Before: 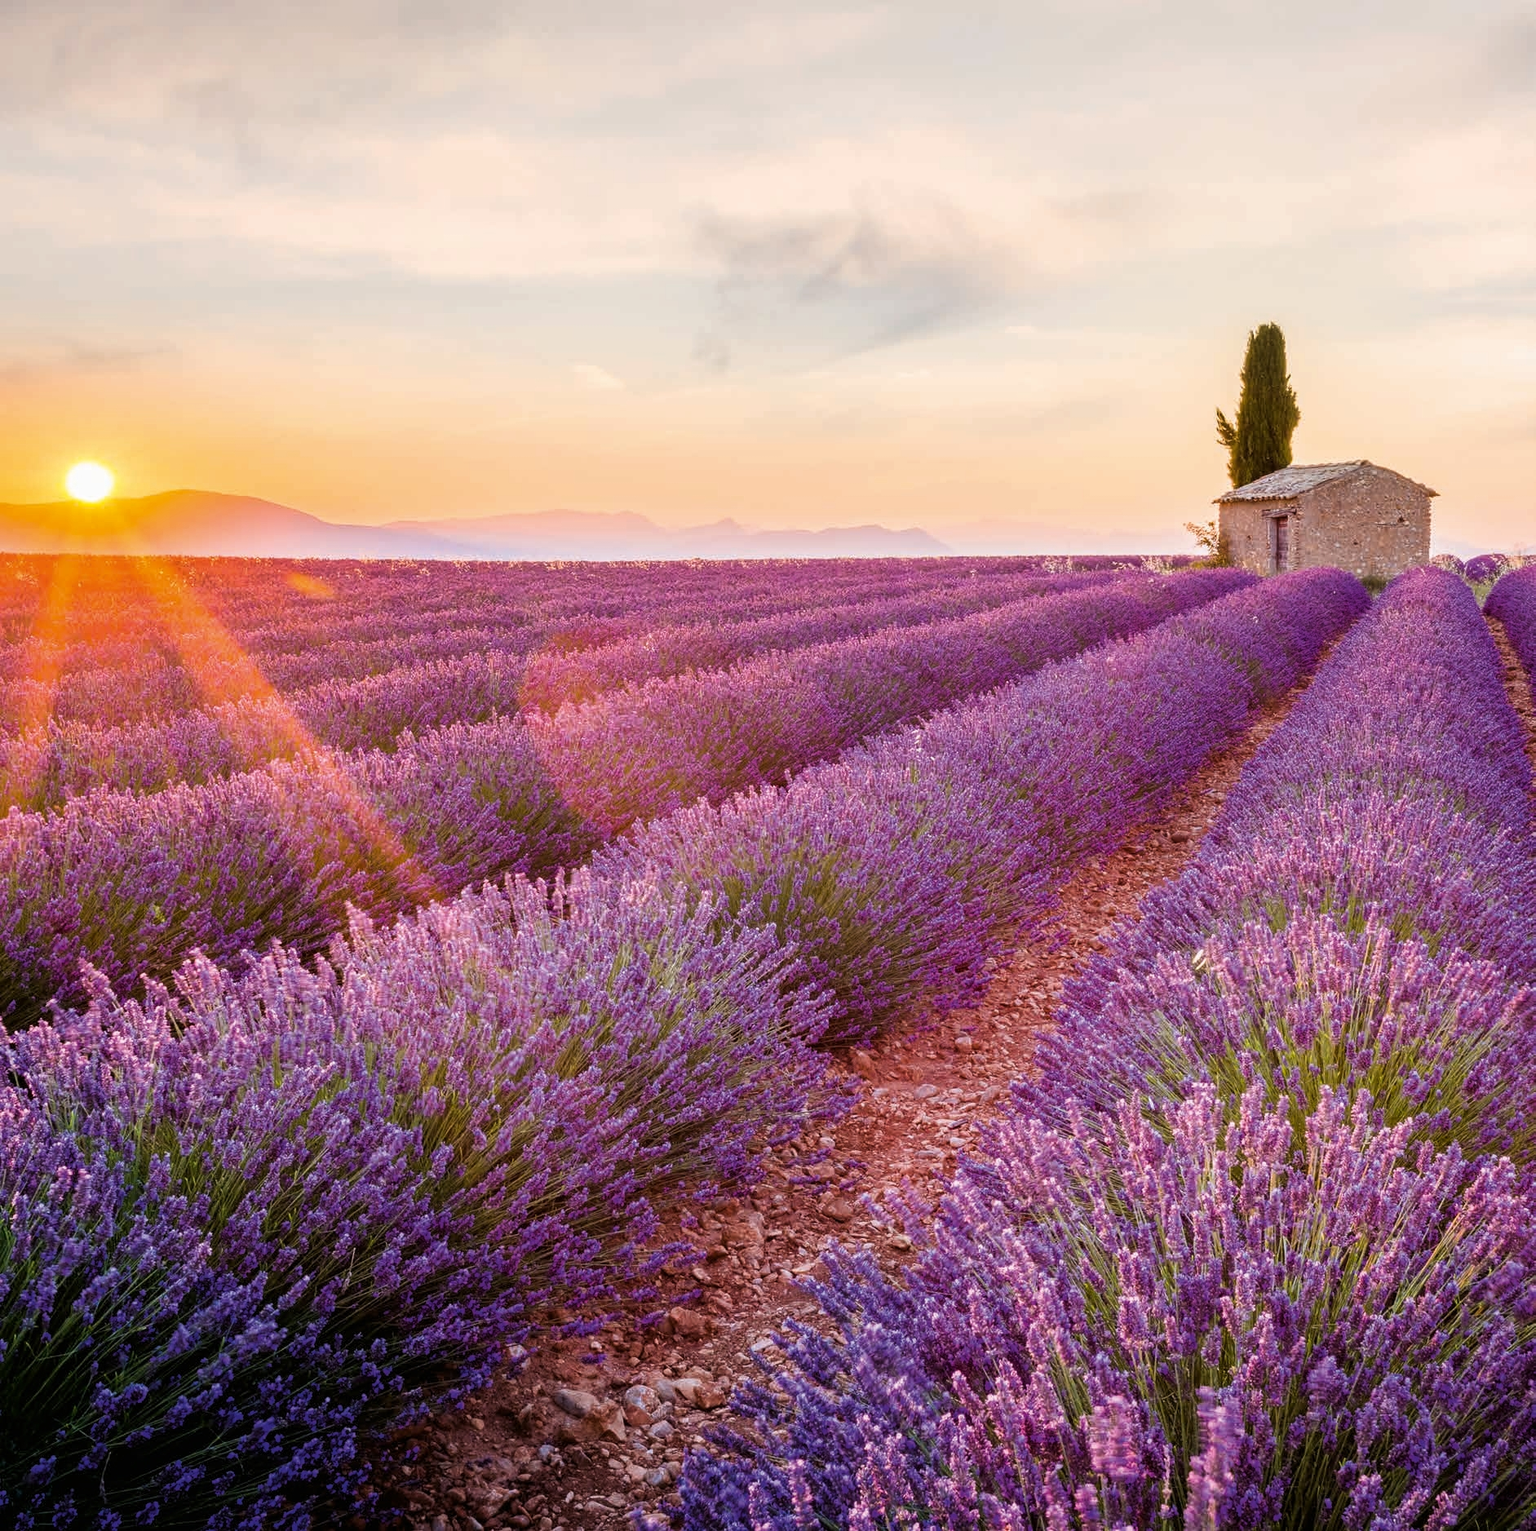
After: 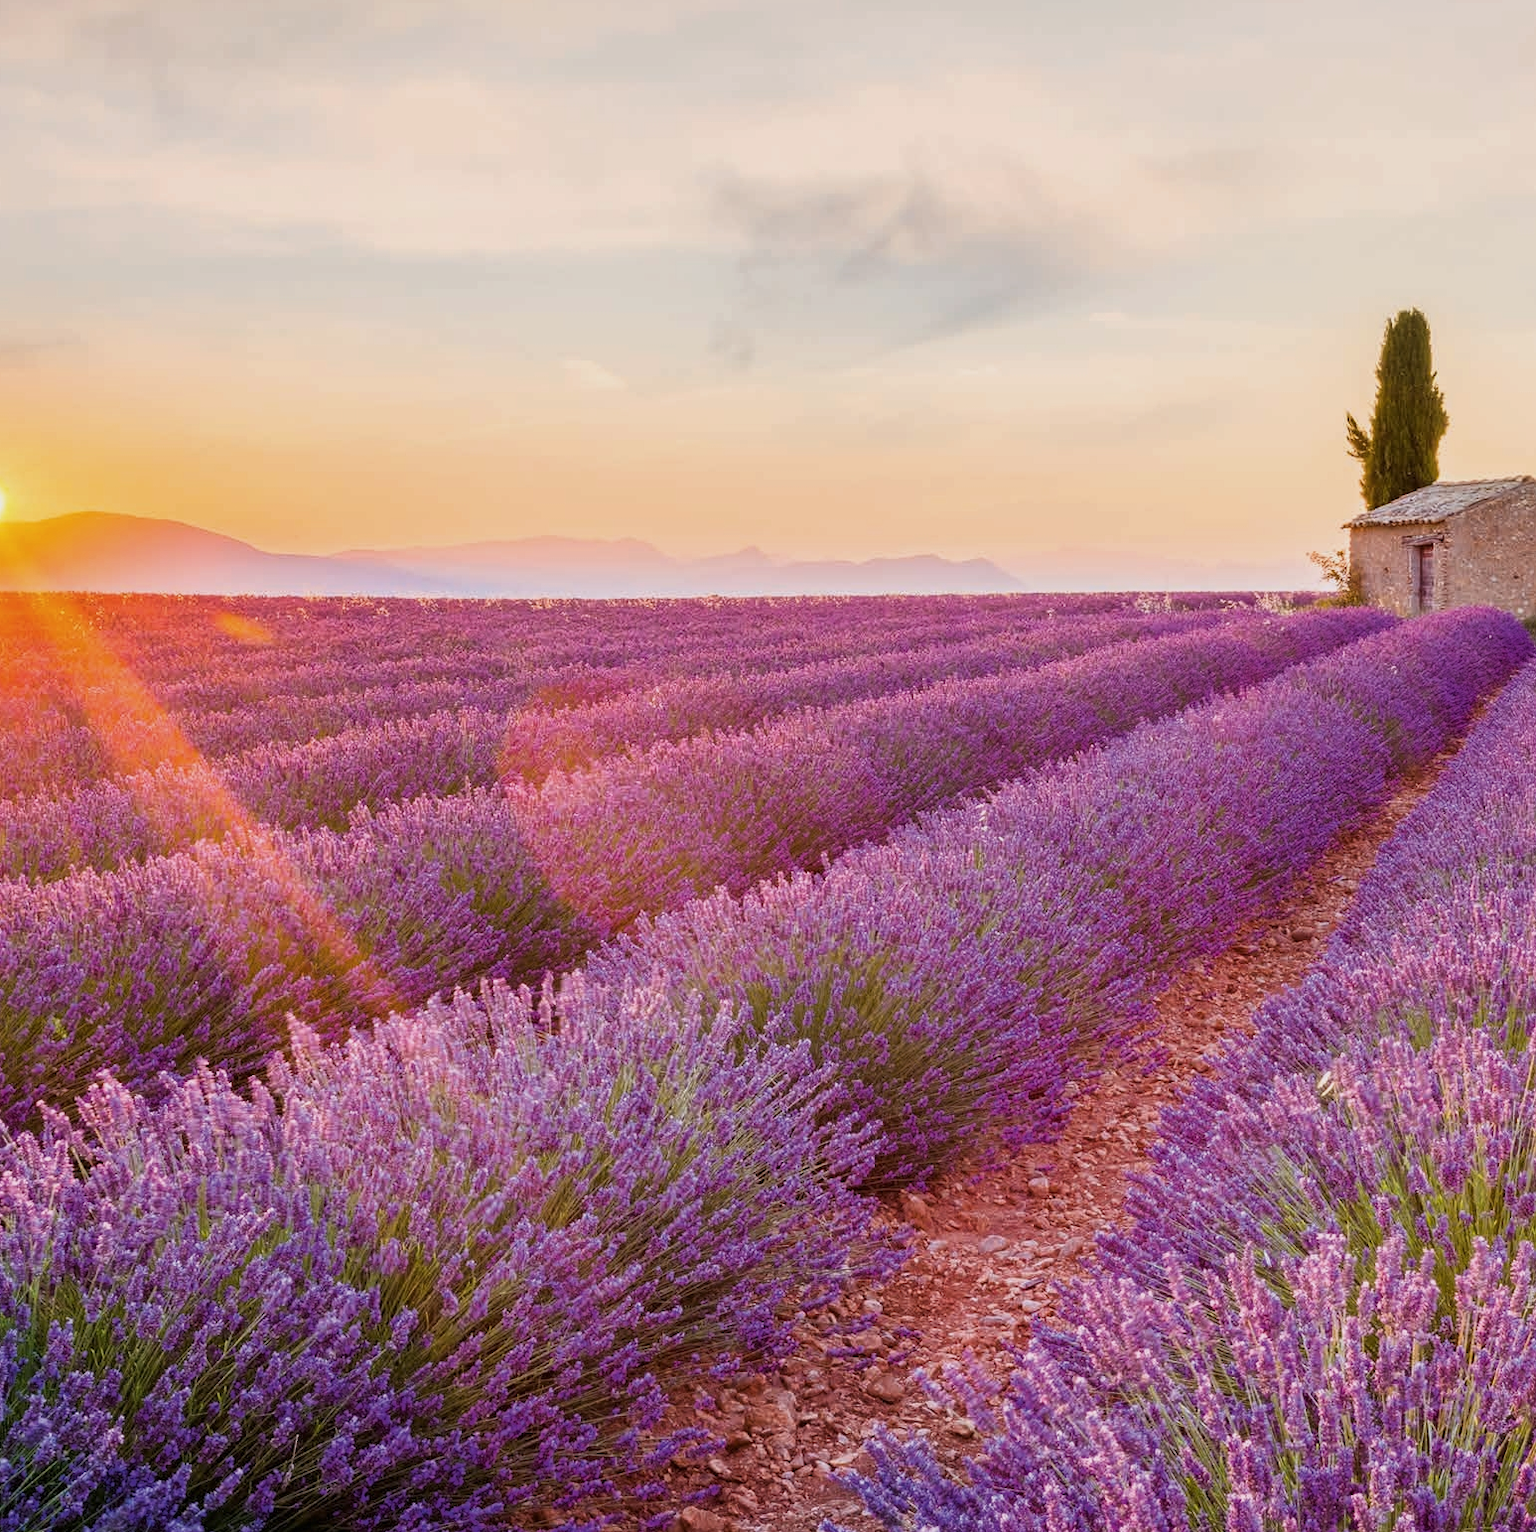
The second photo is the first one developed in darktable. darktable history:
color balance rgb: contrast -10%
crop and rotate: left 7.196%, top 4.574%, right 10.605%, bottom 13.178%
